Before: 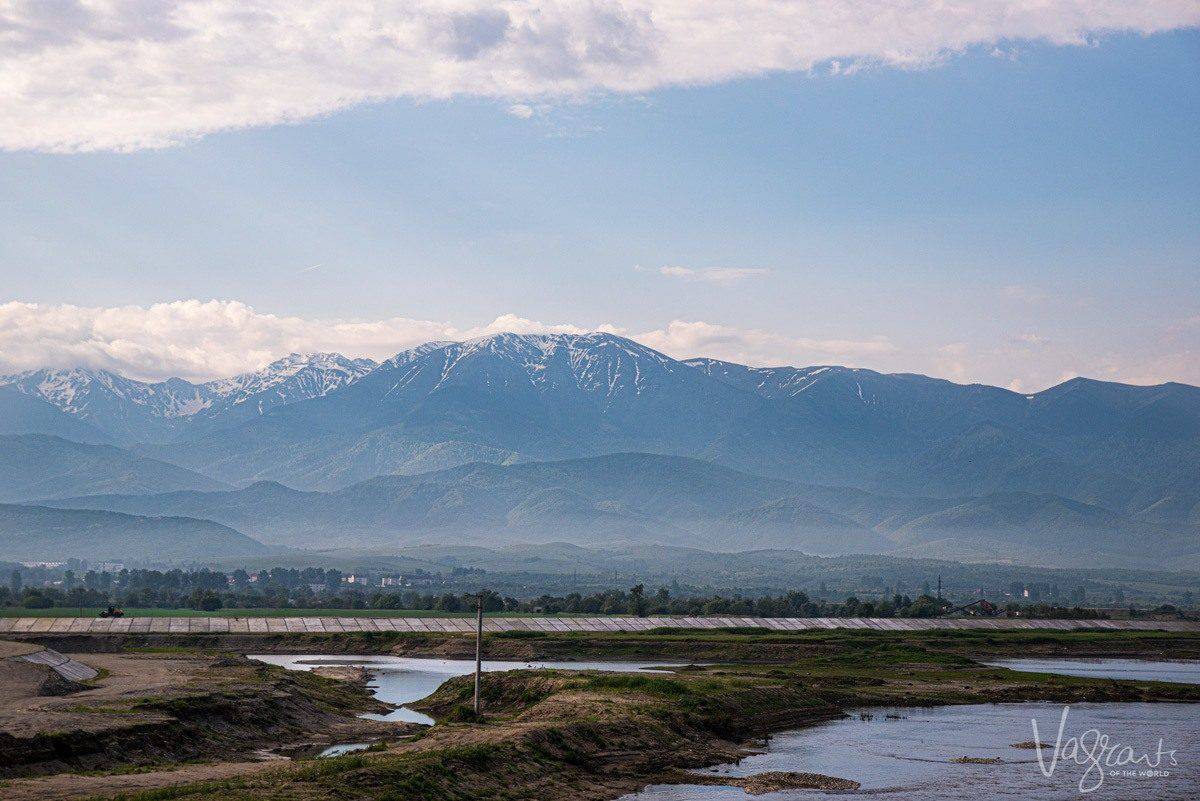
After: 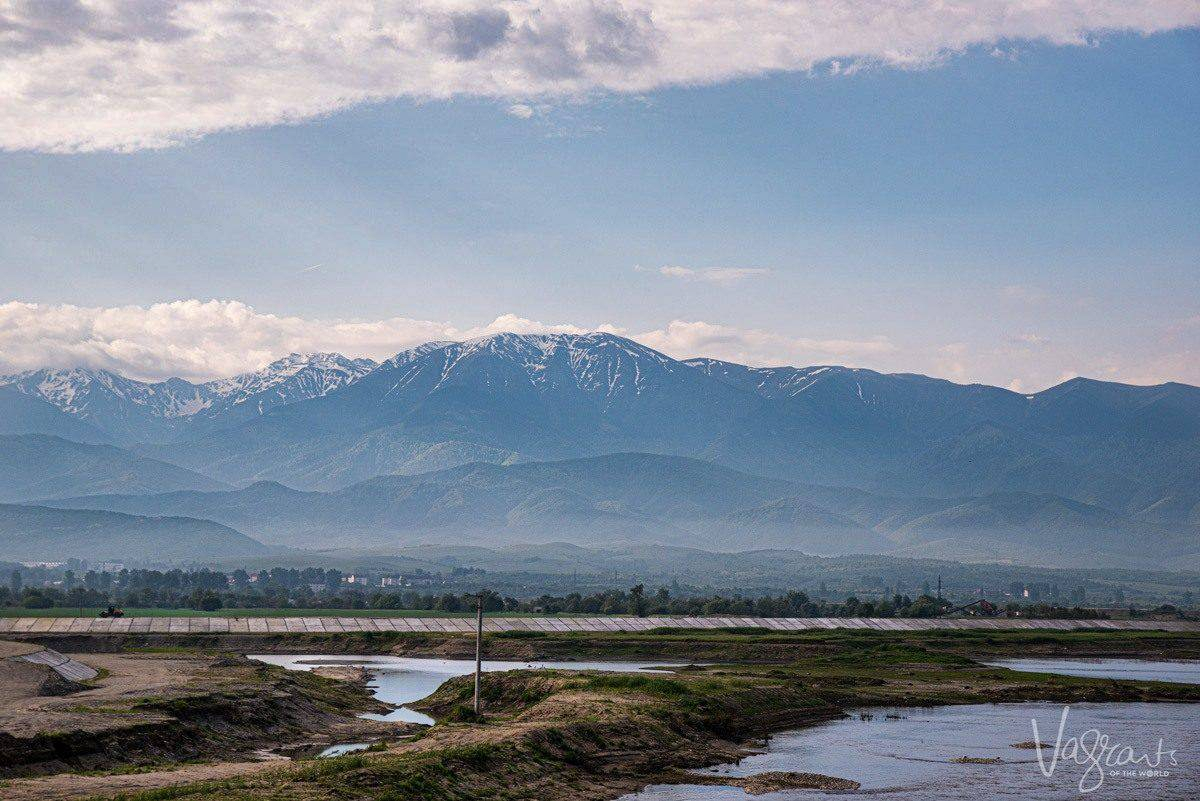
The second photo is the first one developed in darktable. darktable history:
contrast brightness saturation: contrast 0.05
exposure: exposure 0 EV, compensate highlight preservation false
shadows and highlights: low approximation 0.01, soften with gaussian
